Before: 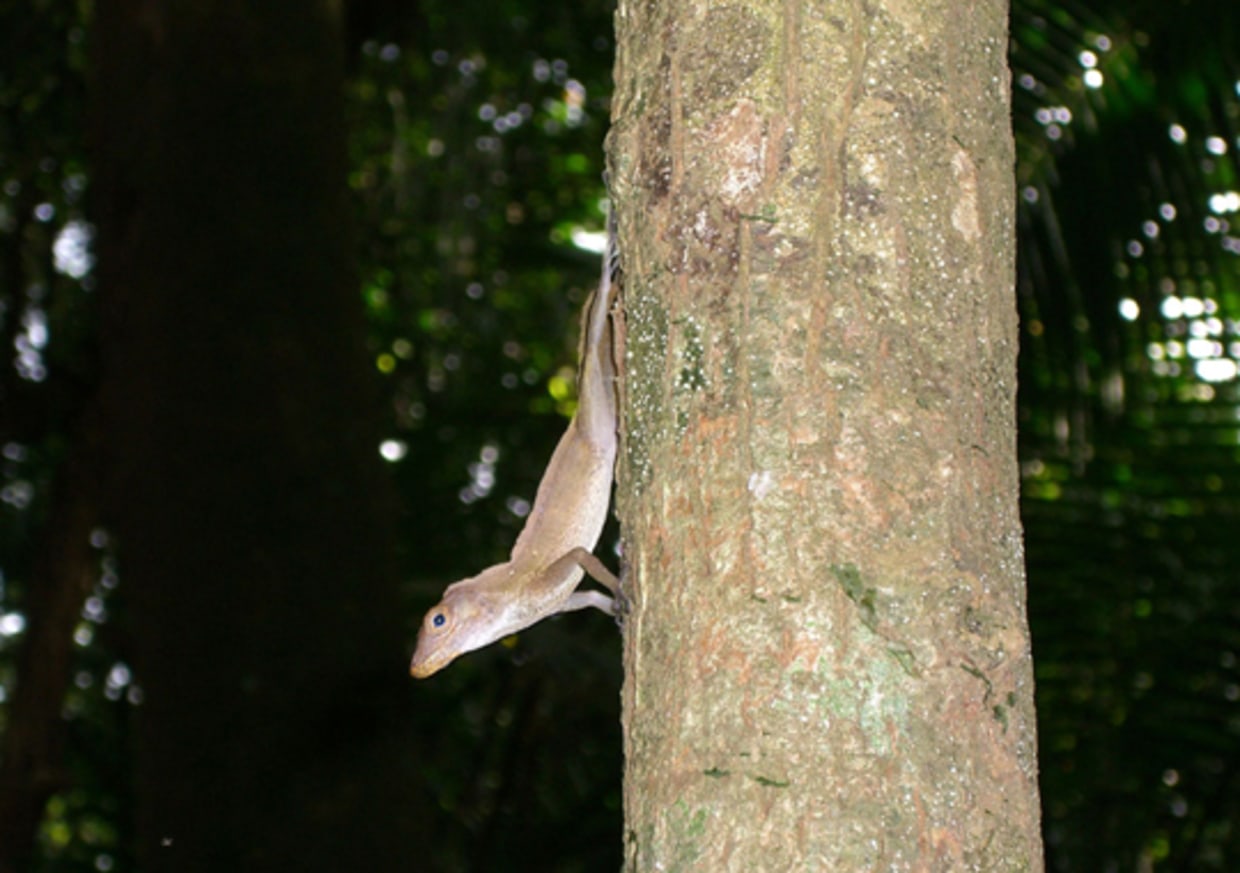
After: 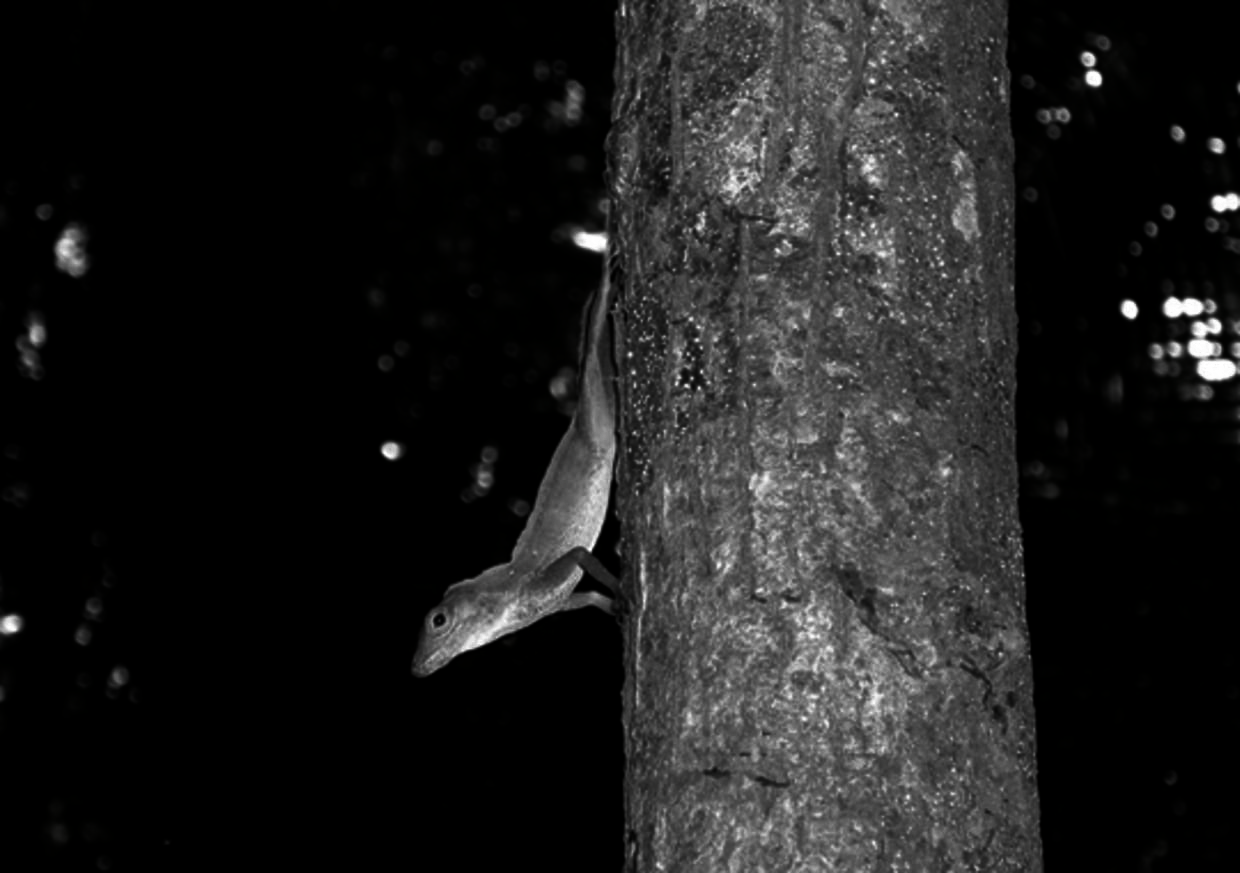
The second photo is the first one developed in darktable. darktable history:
contrast brightness saturation: contrast 0.024, brightness -0.998, saturation -0.989
